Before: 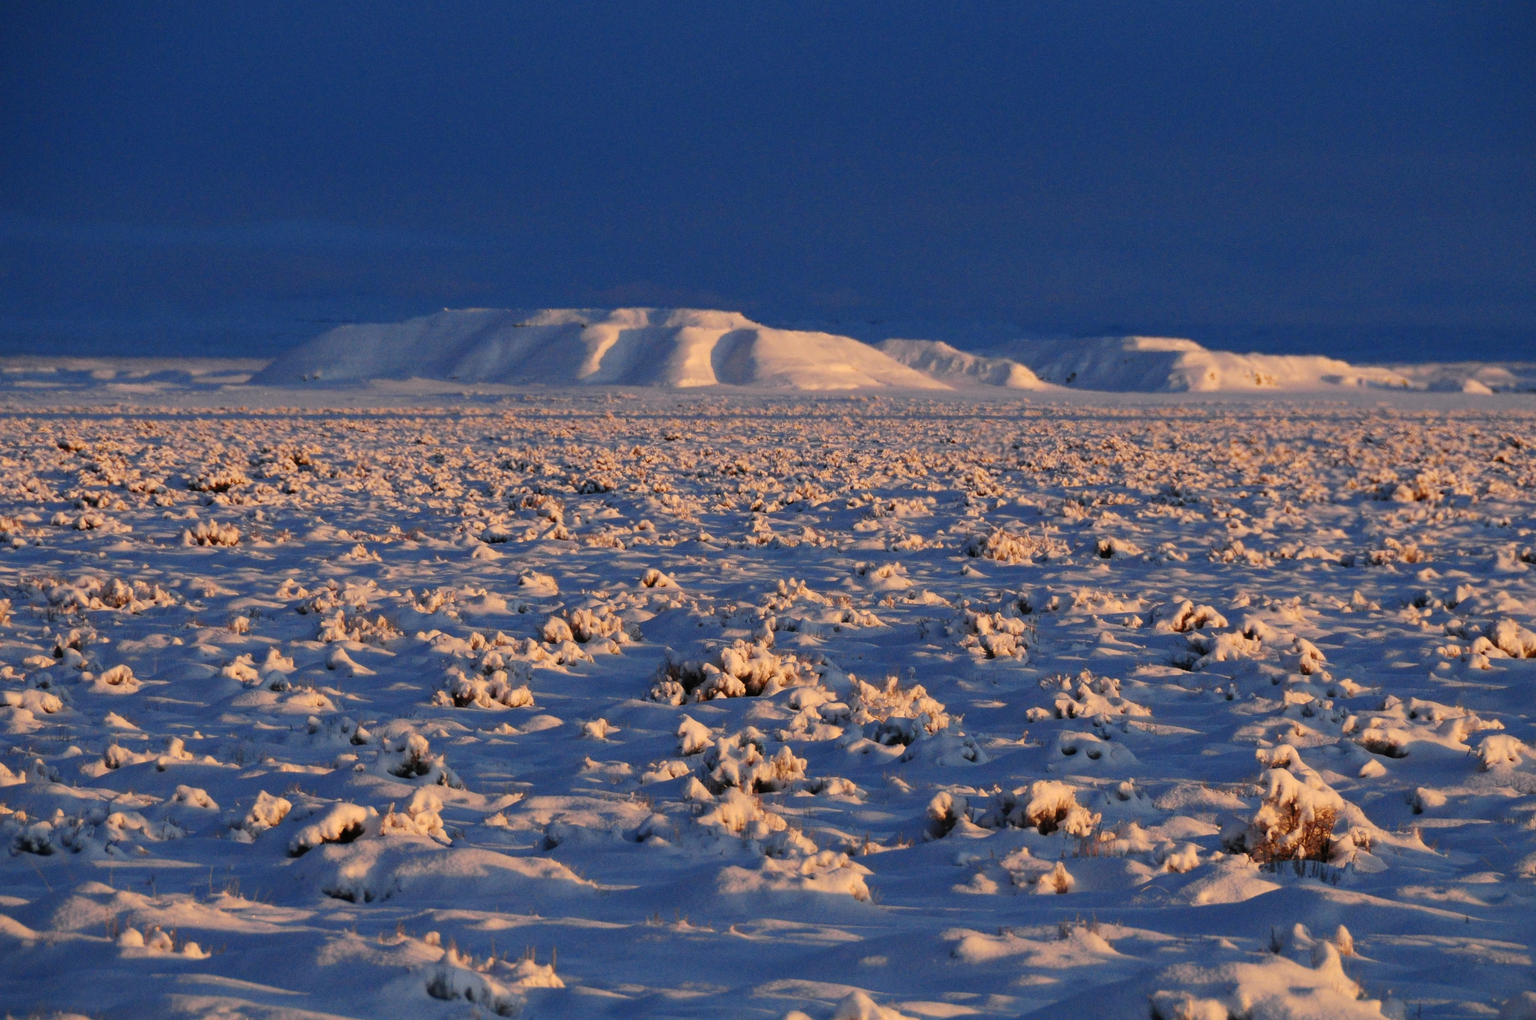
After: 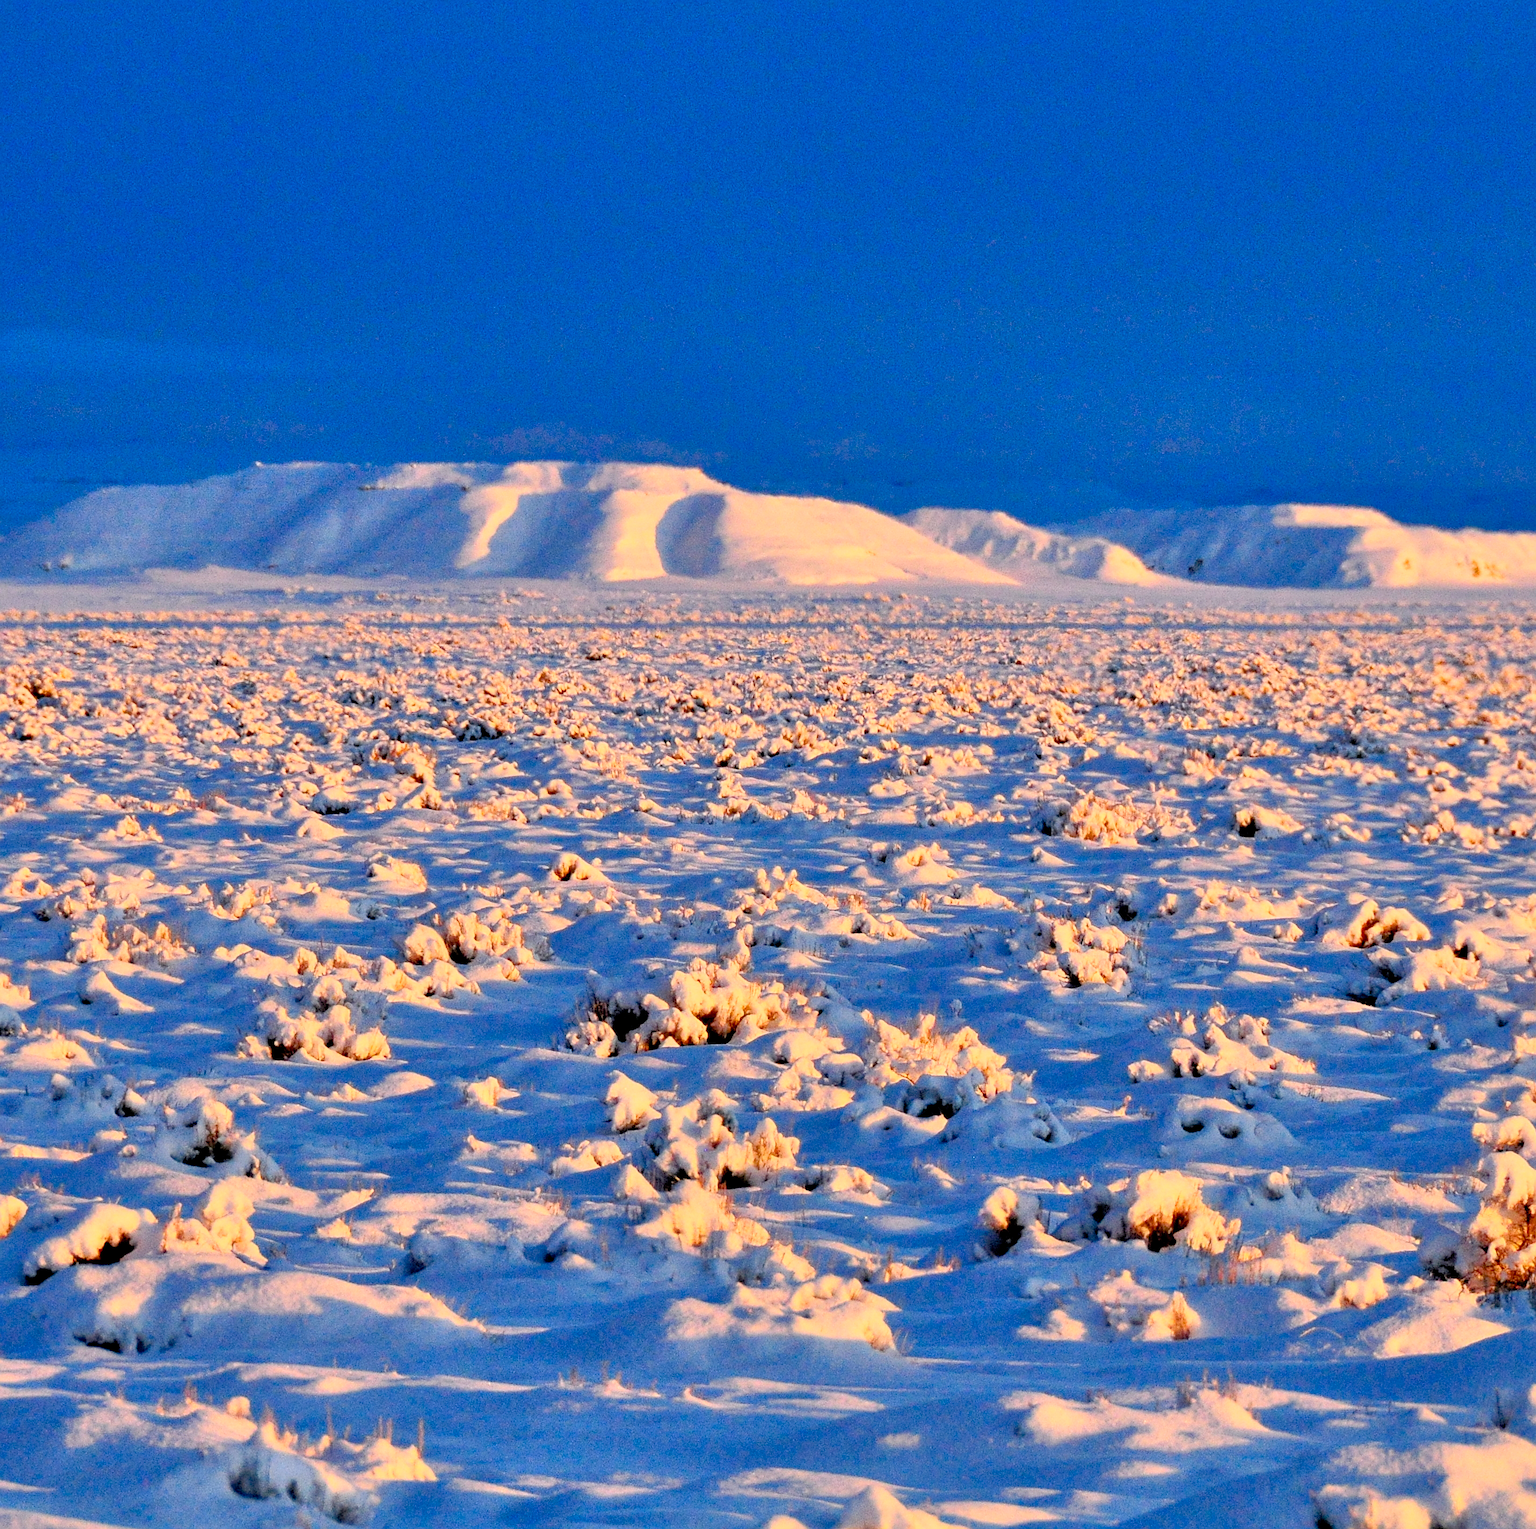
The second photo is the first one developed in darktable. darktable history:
color balance rgb: perceptual saturation grading › global saturation 0.575%, perceptual saturation grading › mid-tones 11.197%, global vibrance 14.348%
exposure: black level correction 0.009, exposure 0.12 EV, compensate exposure bias true, compensate highlight preservation false
crop and rotate: left 17.836%, right 15.43%
color zones: curves: ch0 [(0, 0.5) (0.143, 0.5) (0.286, 0.5) (0.429, 0.5) (0.571, 0.5) (0.714, 0.476) (0.857, 0.5) (1, 0.5)]; ch2 [(0, 0.5) (0.143, 0.5) (0.286, 0.5) (0.429, 0.5) (0.571, 0.5) (0.714, 0.487) (0.857, 0.5) (1, 0.5)]
sharpen: on, module defaults
contrast brightness saturation: contrast 0.202, brightness 0.168, saturation 0.227
tone equalizer: -7 EV 0.163 EV, -6 EV 0.602 EV, -5 EV 1.13 EV, -4 EV 1.33 EV, -3 EV 1.15 EV, -2 EV 0.6 EV, -1 EV 0.16 EV
